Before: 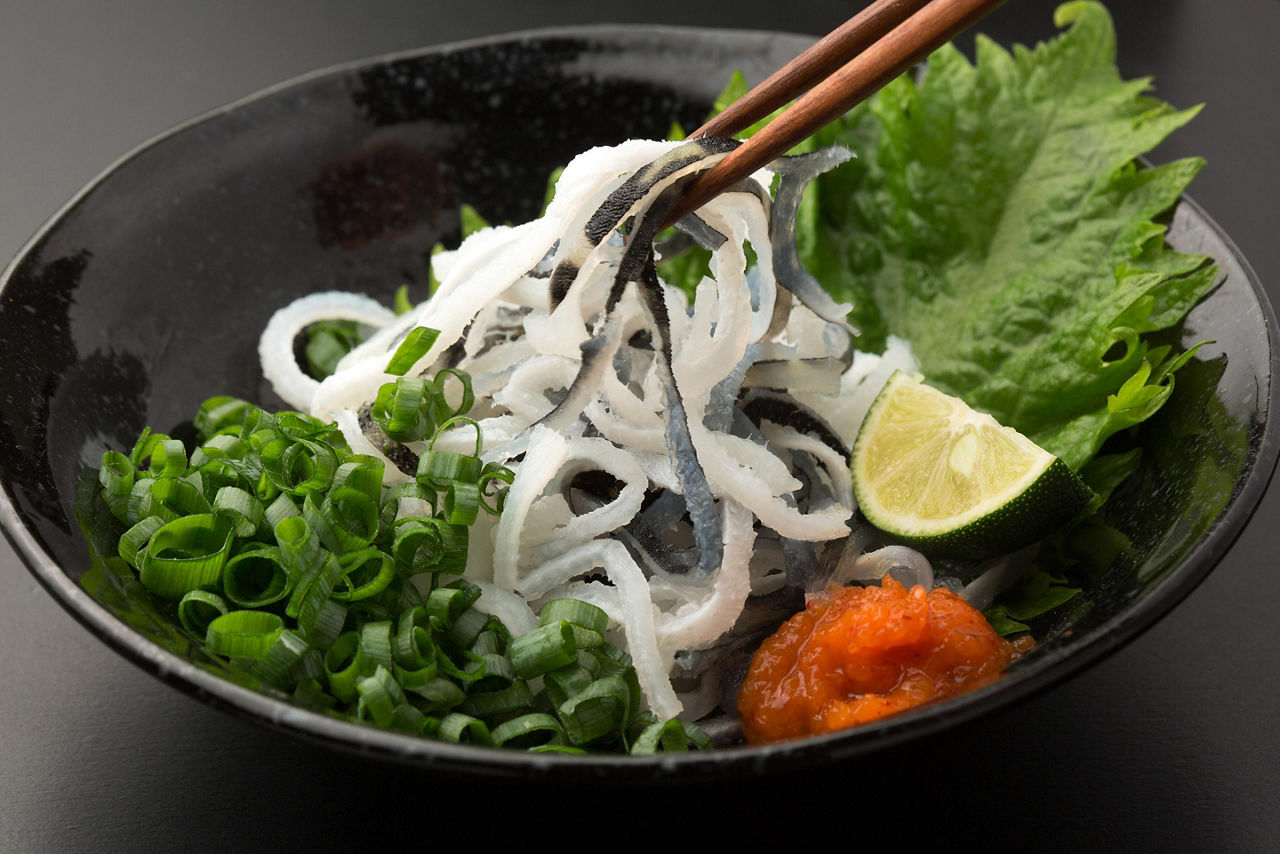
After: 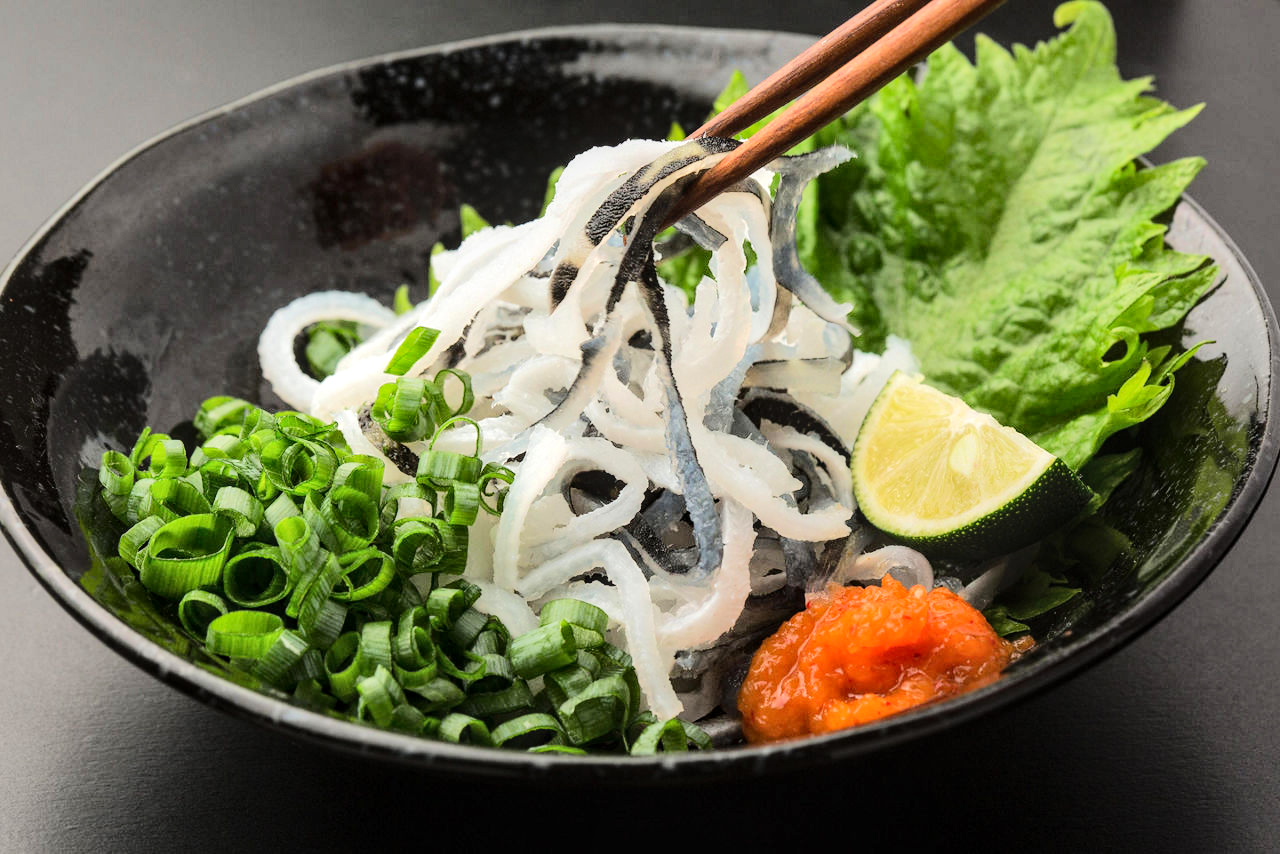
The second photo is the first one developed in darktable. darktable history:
local contrast: on, module defaults
tone equalizer: -7 EV 0.145 EV, -6 EV 0.638 EV, -5 EV 1.16 EV, -4 EV 1.35 EV, -3 EV 1.12 EV, -2 EV 0.6 EV, -1 EV 0.161 EV, edges refinement/feathering 500, mask exposure compensation -1.57 EV, preserve details no
